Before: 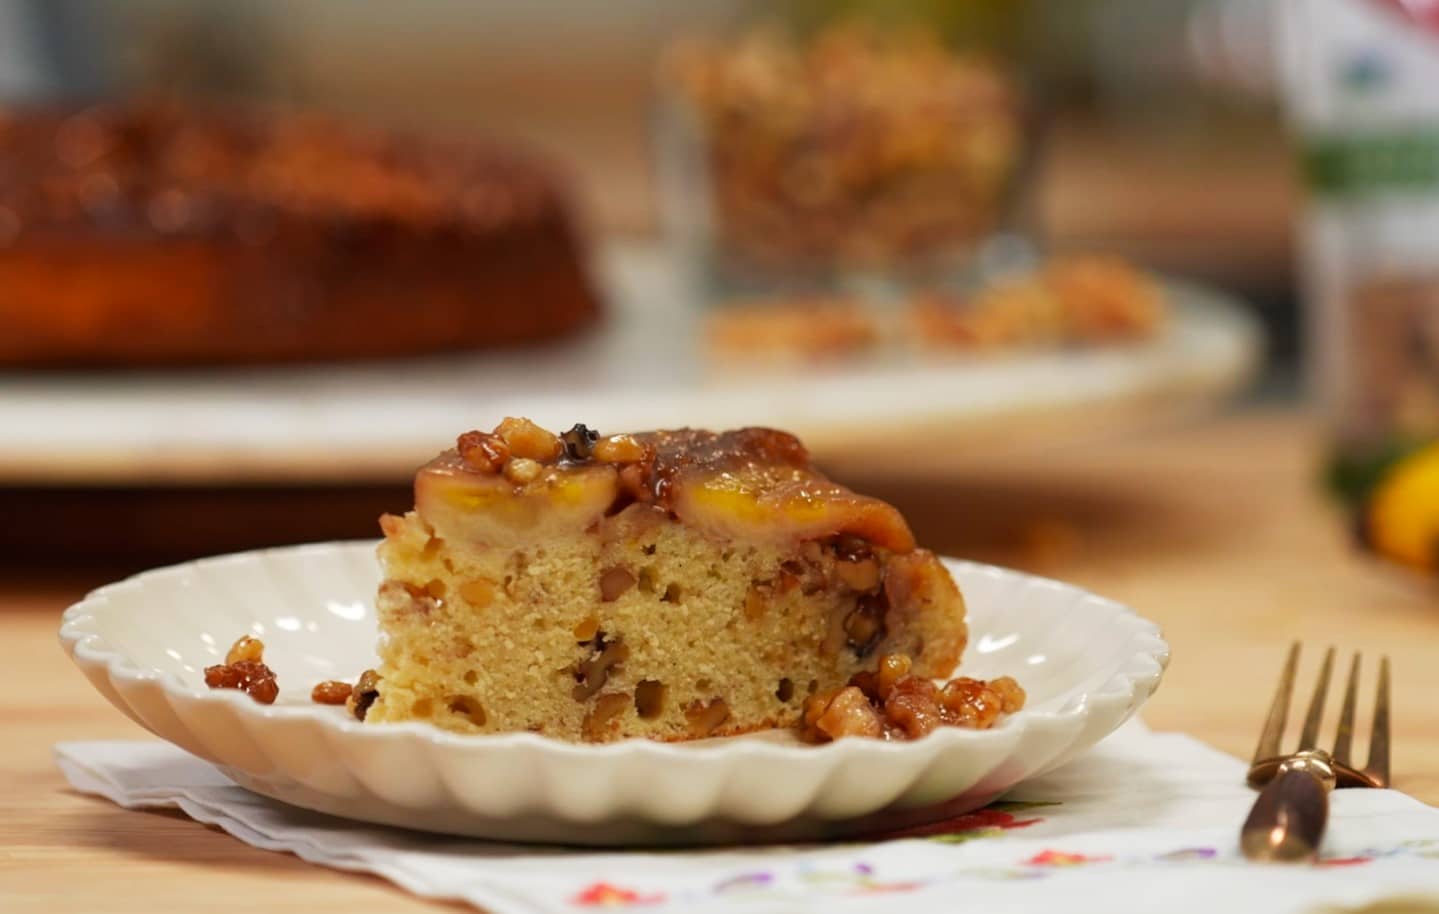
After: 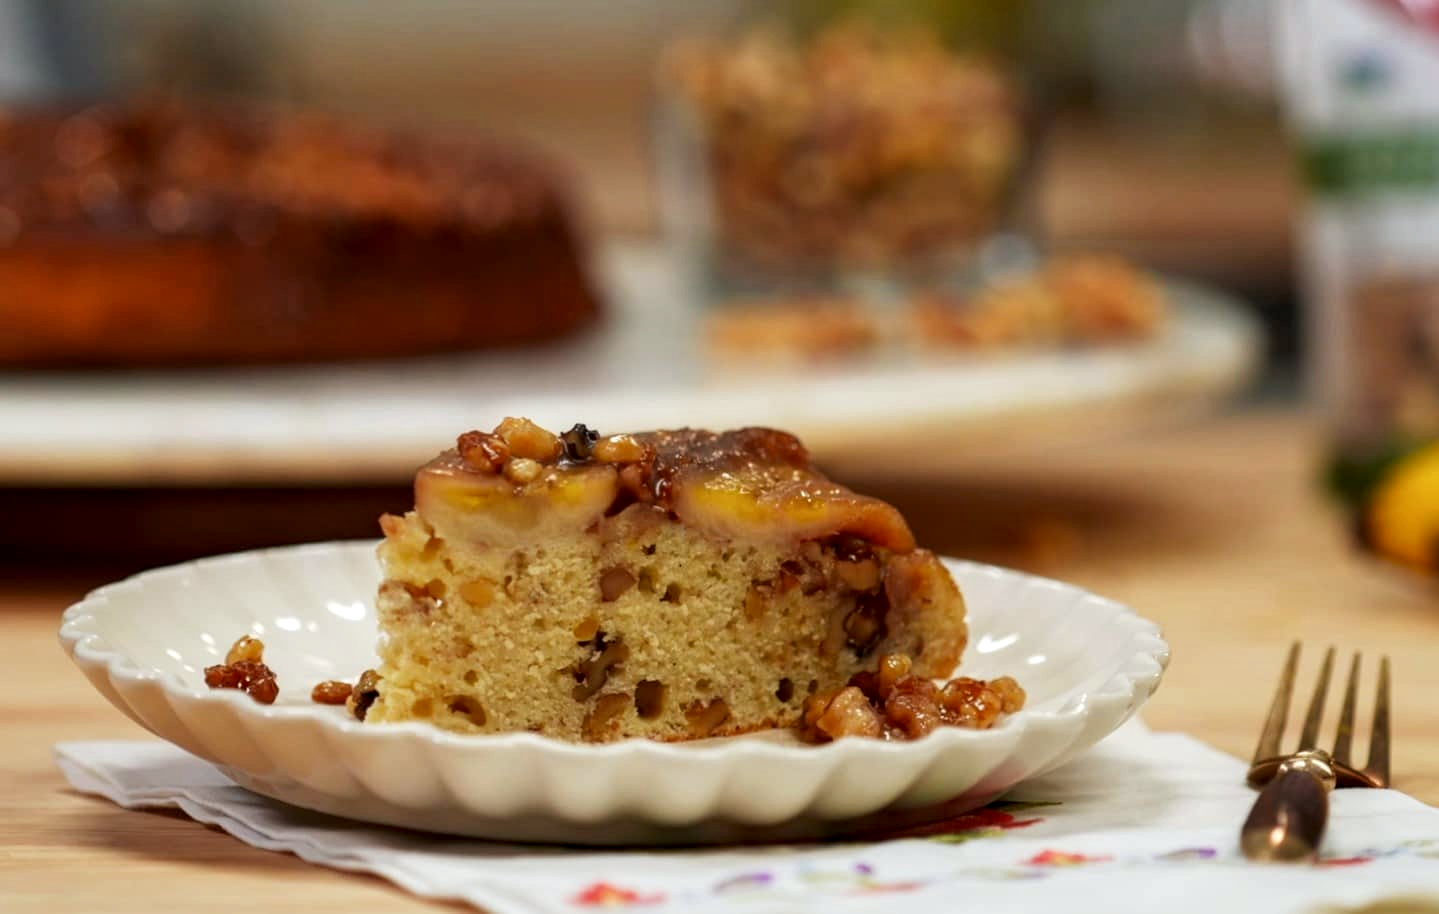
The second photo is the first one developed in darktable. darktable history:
local contrast: highlights 25%, shadows 75%, midtone range 0.75
white balance: red 0.986, blue 1.01
